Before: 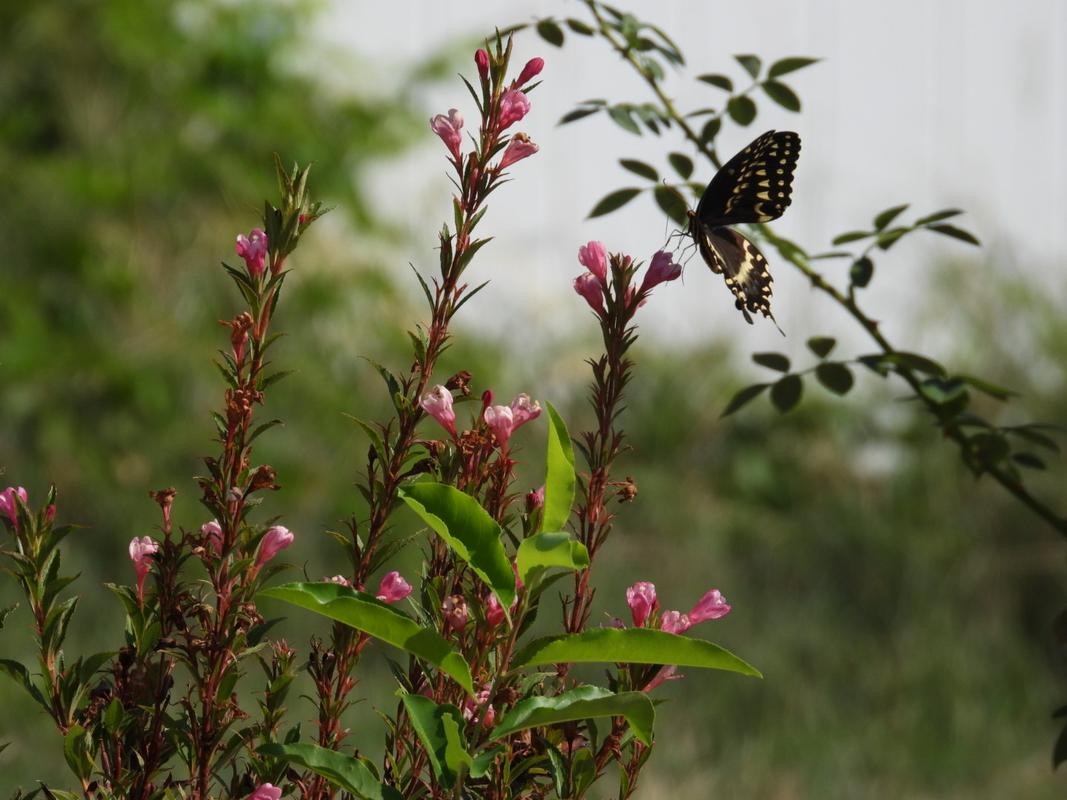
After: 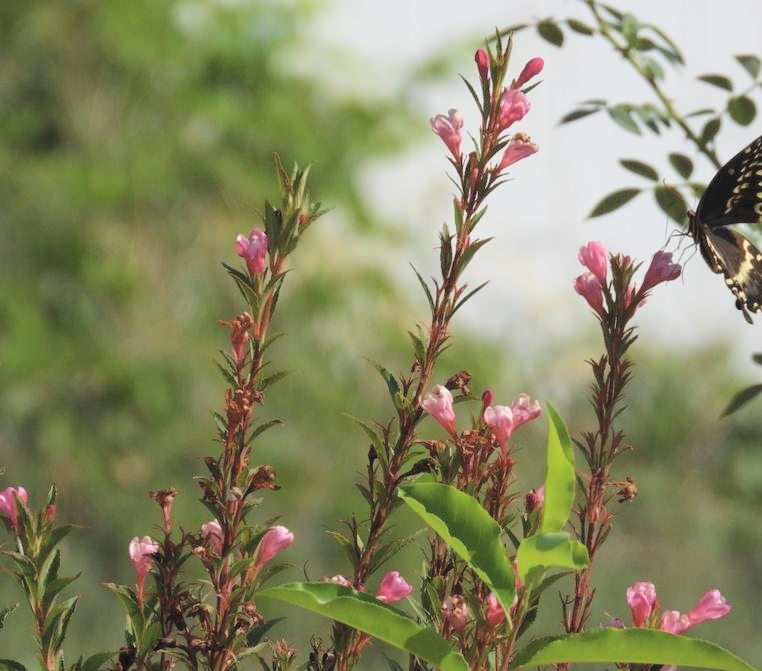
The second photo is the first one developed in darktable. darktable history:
crop: right 28.509%, bottom 16.106%
contrast brightness saturation: brightness 0.274
